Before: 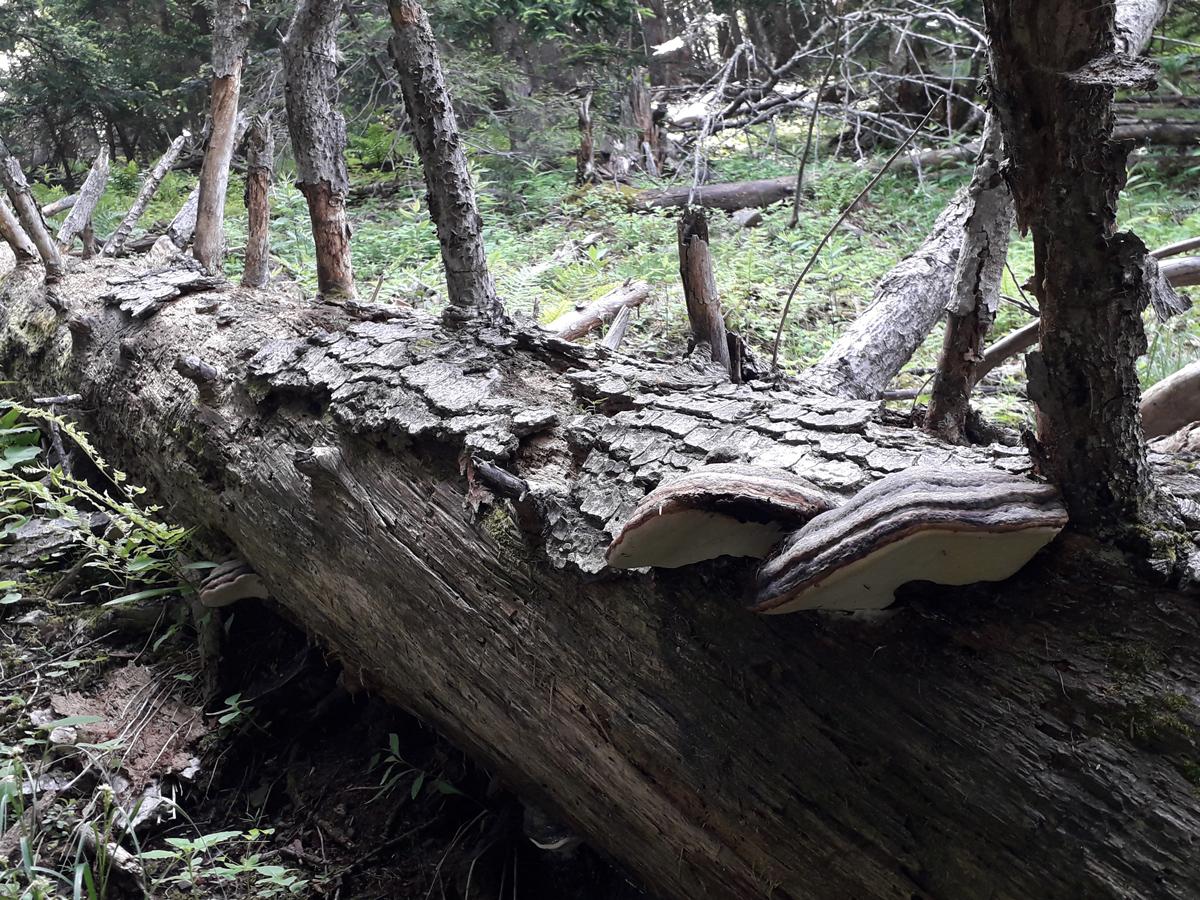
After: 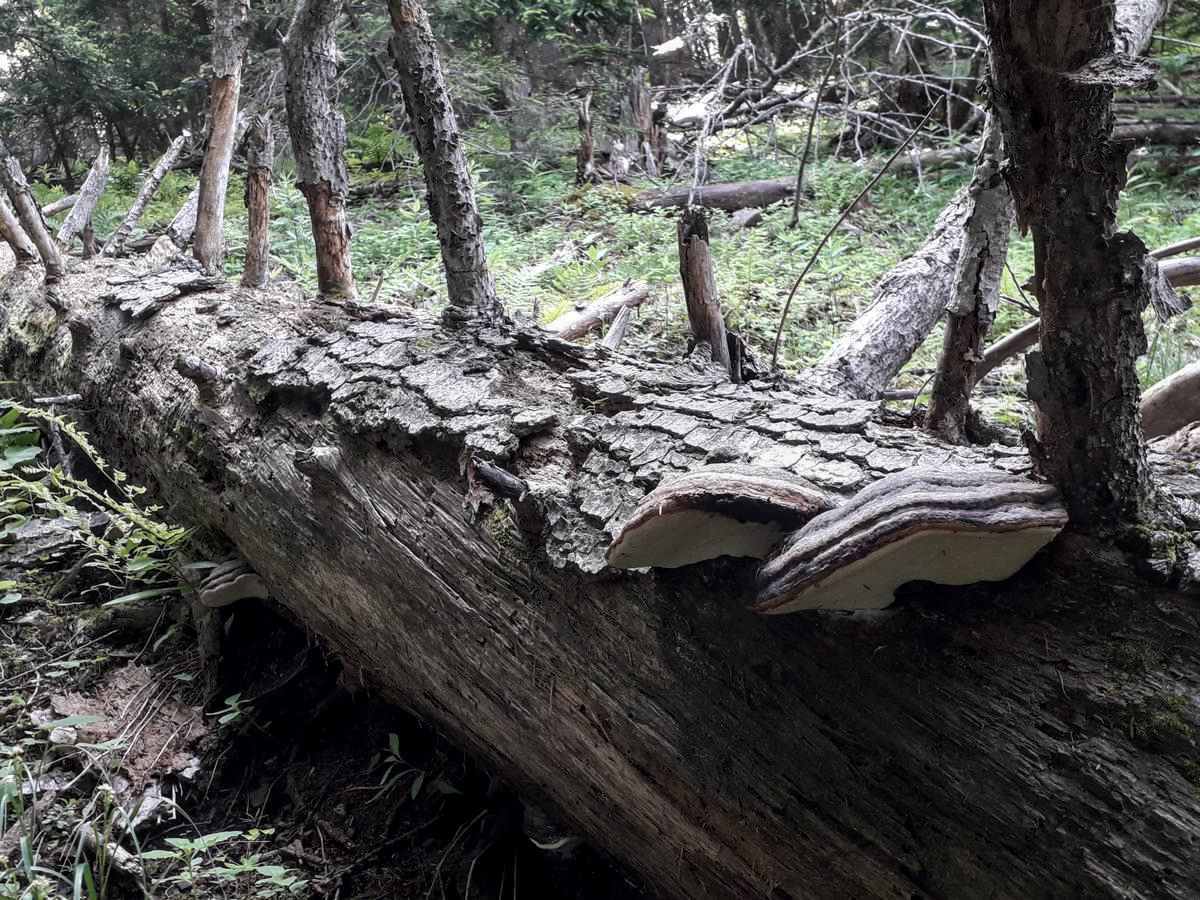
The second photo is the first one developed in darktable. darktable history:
local contrast: on, module defaults
exposure: exposure -0.072 EV, compensate highlight preservation false
